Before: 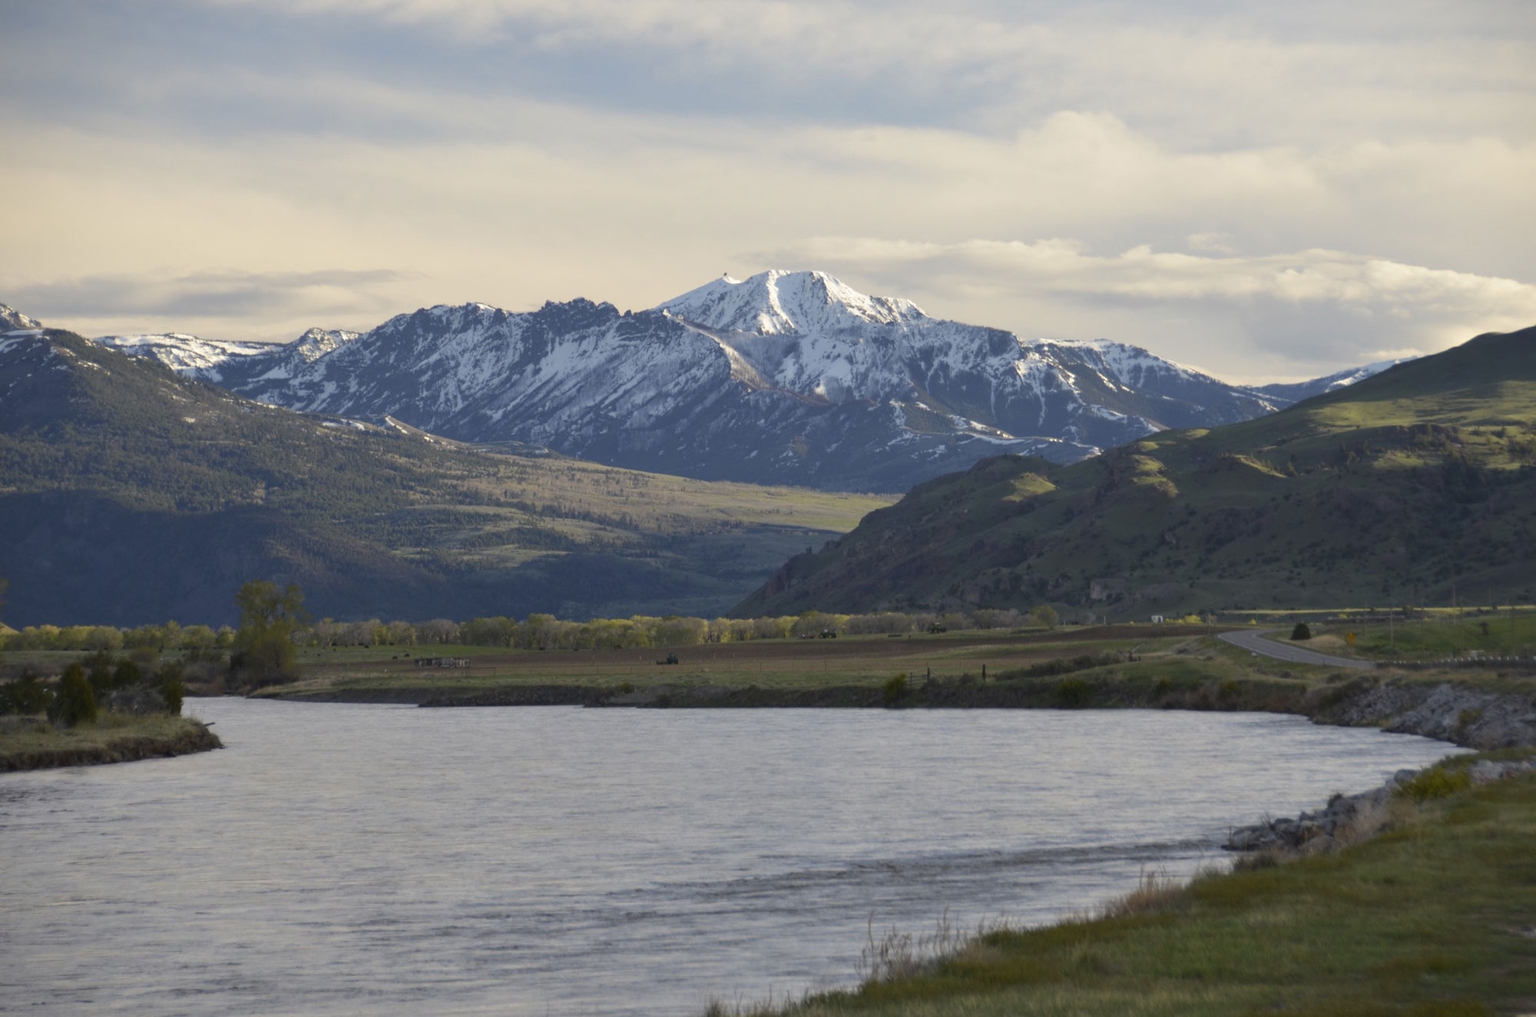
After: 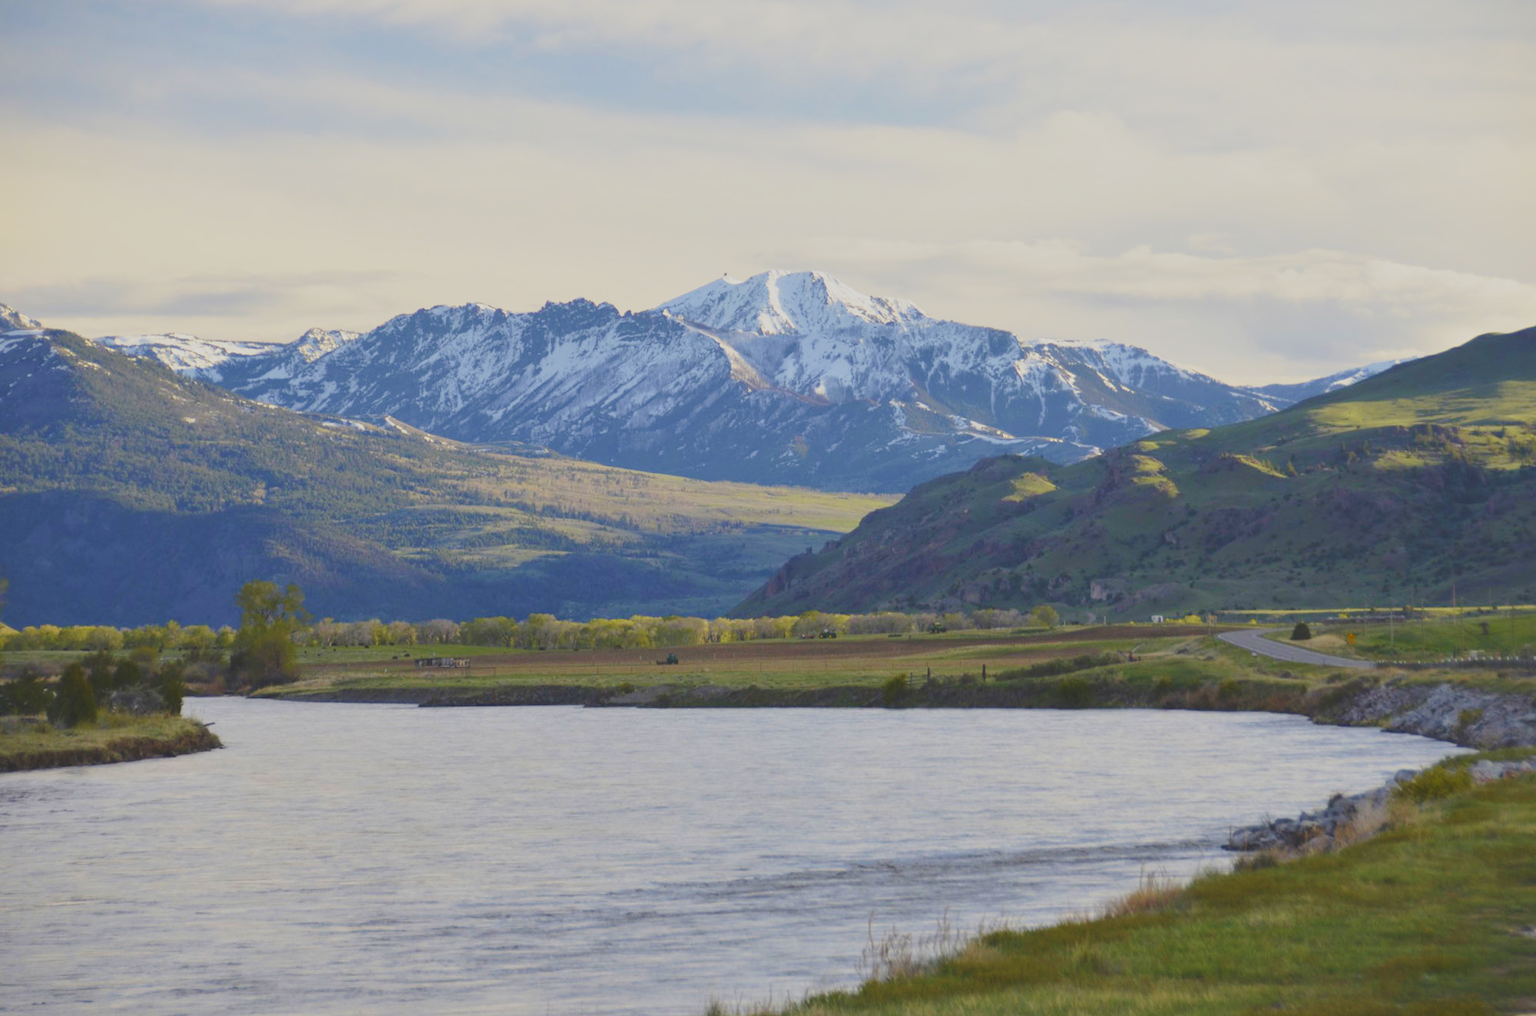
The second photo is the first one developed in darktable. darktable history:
contrast brightness saturation: contrast -0.28
velvia: on, module defaults
base curve: curves: ch0 [(0, 0) (0.028, 0.03) (0.121, 0.232) (0.46, 0.748) (0.859, 0.968) (1, 1)], preserve colors none
shadows and highlights: shadows 20.55, highlights -20.99, soften with gaussian
